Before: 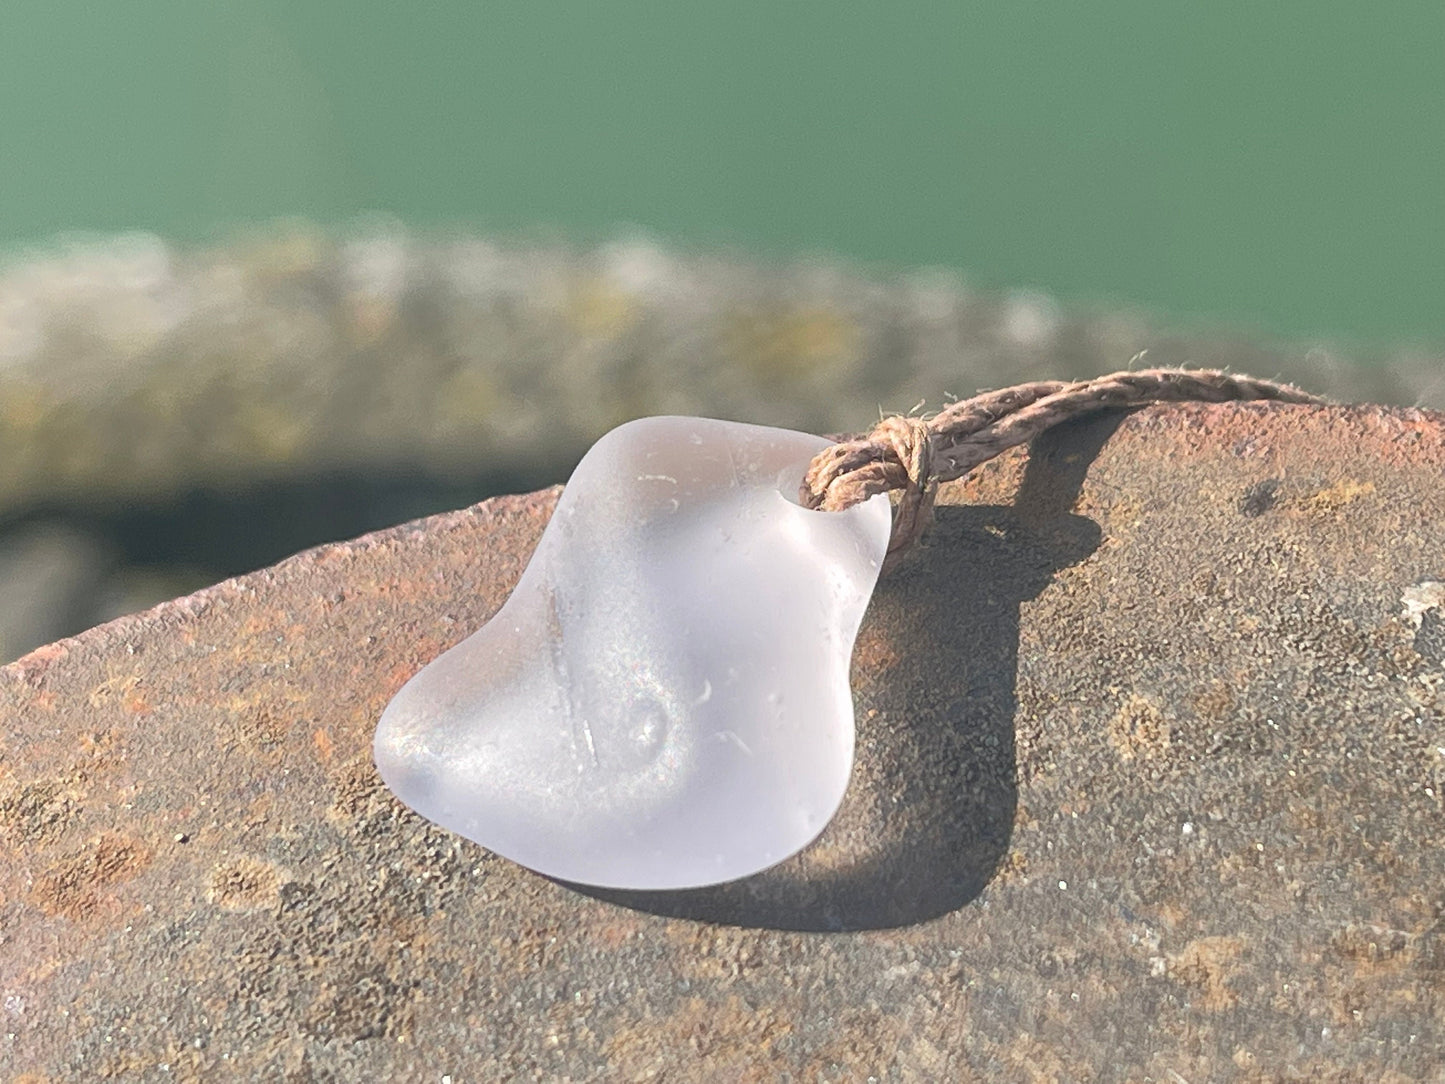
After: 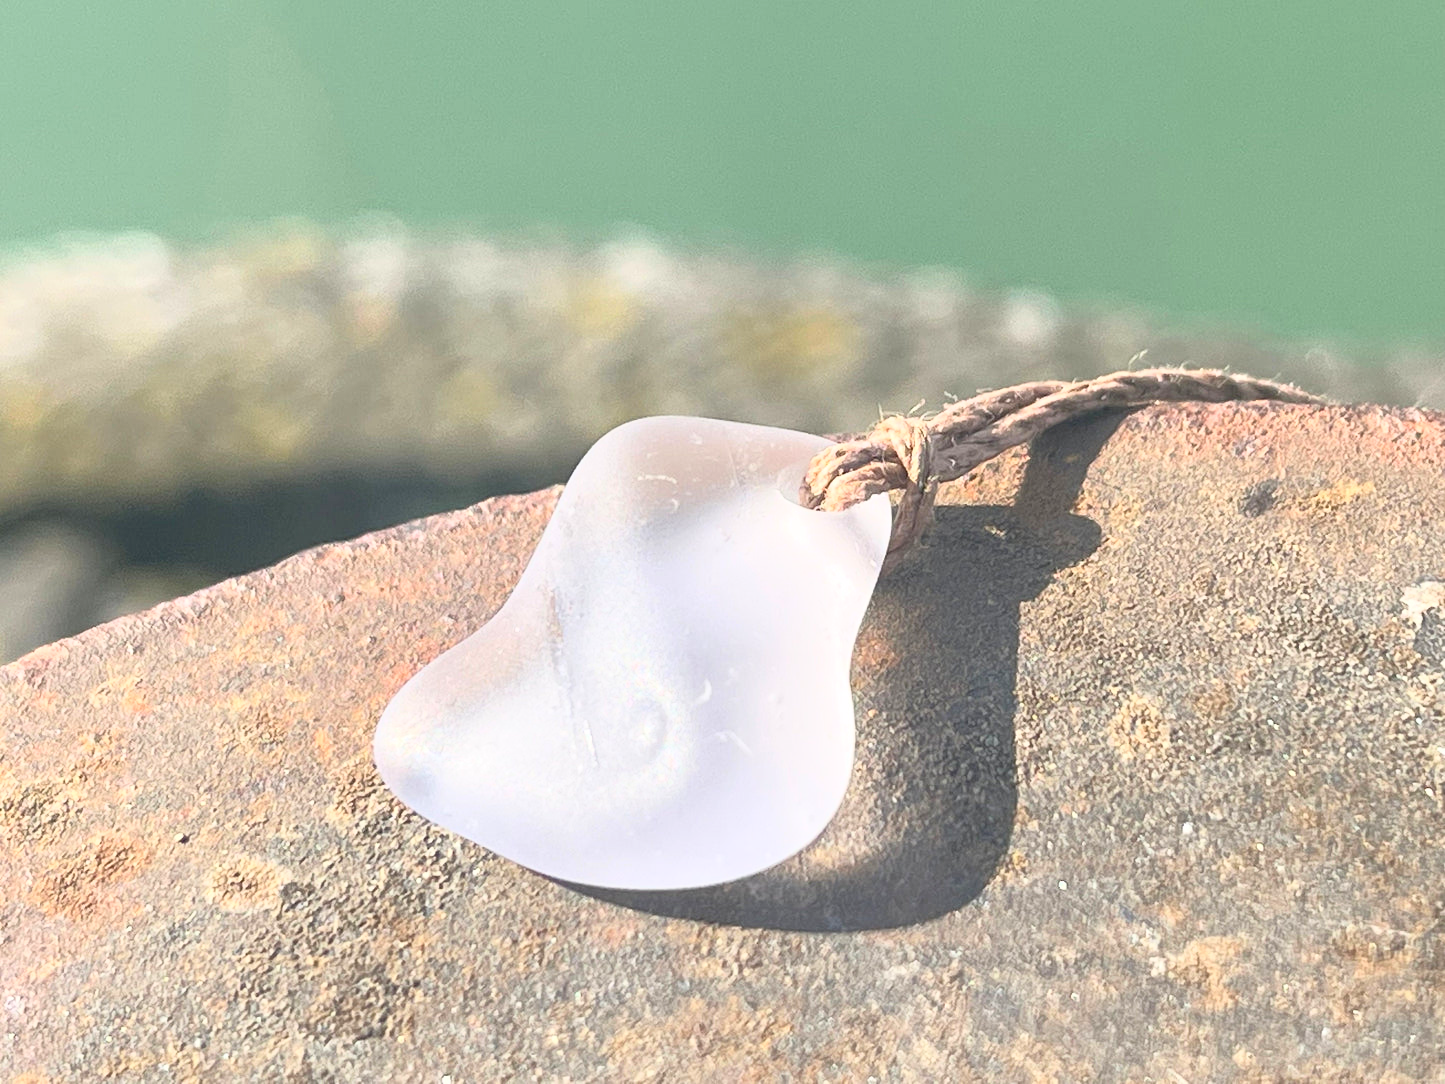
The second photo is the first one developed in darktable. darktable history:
exposure: black level correction 0.001, compensate highlight preservation false
base curve: curves: ch0 [(0, 0) (0.557, 0.834) (1, 1)]
